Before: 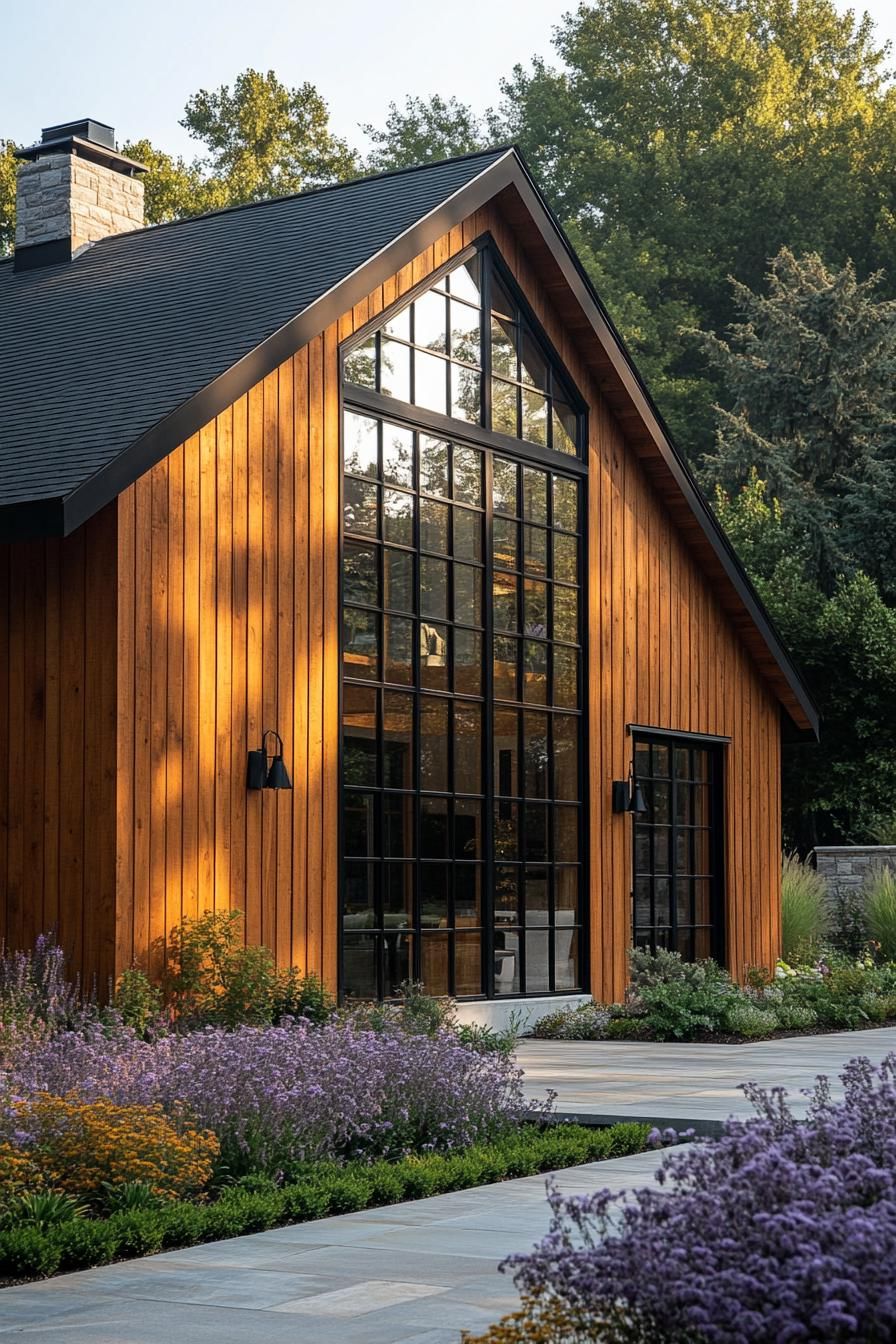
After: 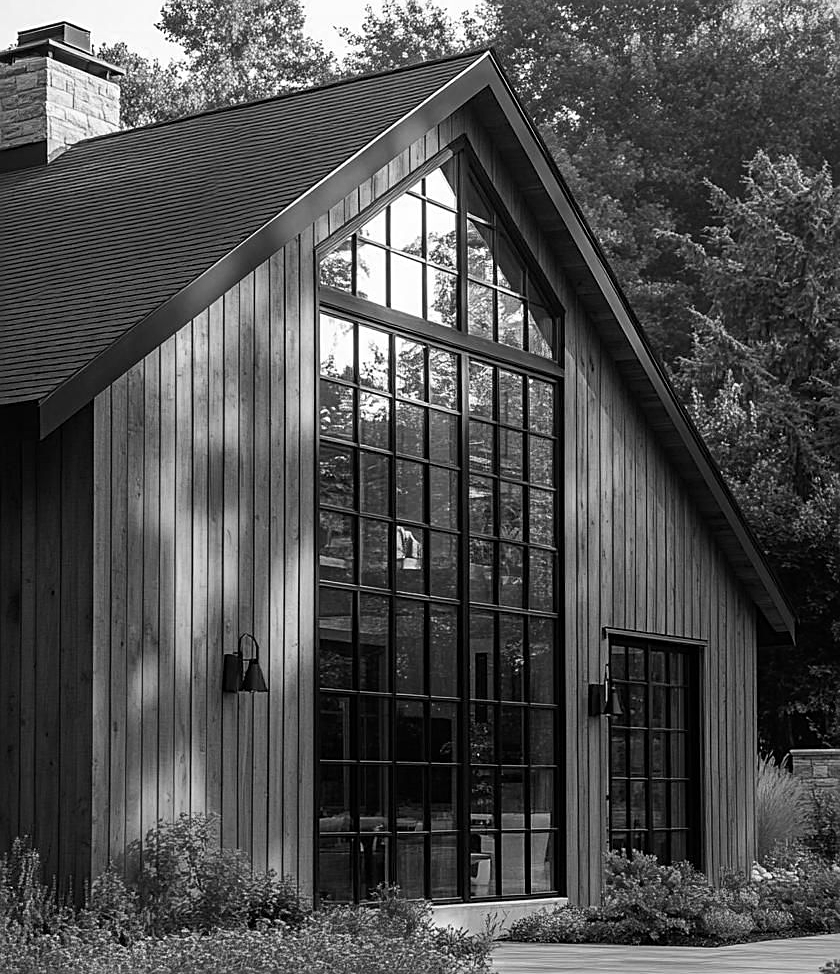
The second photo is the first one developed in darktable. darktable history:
color zones: curves: ch0 [(0, 0.5) (0.125, 0.4) (0.25, 0.5) (0.375, 0.4) (0.5, 0.4) (0.625, 0.6) (0.75, 0.6) (0.875, 0.5)]; ch1 [(0, 0.35) (0.125, 0.45) (0.25, 0.35) (0.375, 0.35) (0.5, 0.35) (0.625, 0.35) (0.75, 0.45) (0.875, 0.35)]; ch2 [(0, 0.6) (0.125, 0.5) (0.25, 0.5) (0.375, 0.6) (0.5, 0.6) (0.625, 0.5) (0.75, 0.5) (0.875, 0.5)]
crop: left 2.737%, top 7.287%, right 3.421%, bottom 20.179%
monochrome: on, module defaults
sharpen: on, module defaults
